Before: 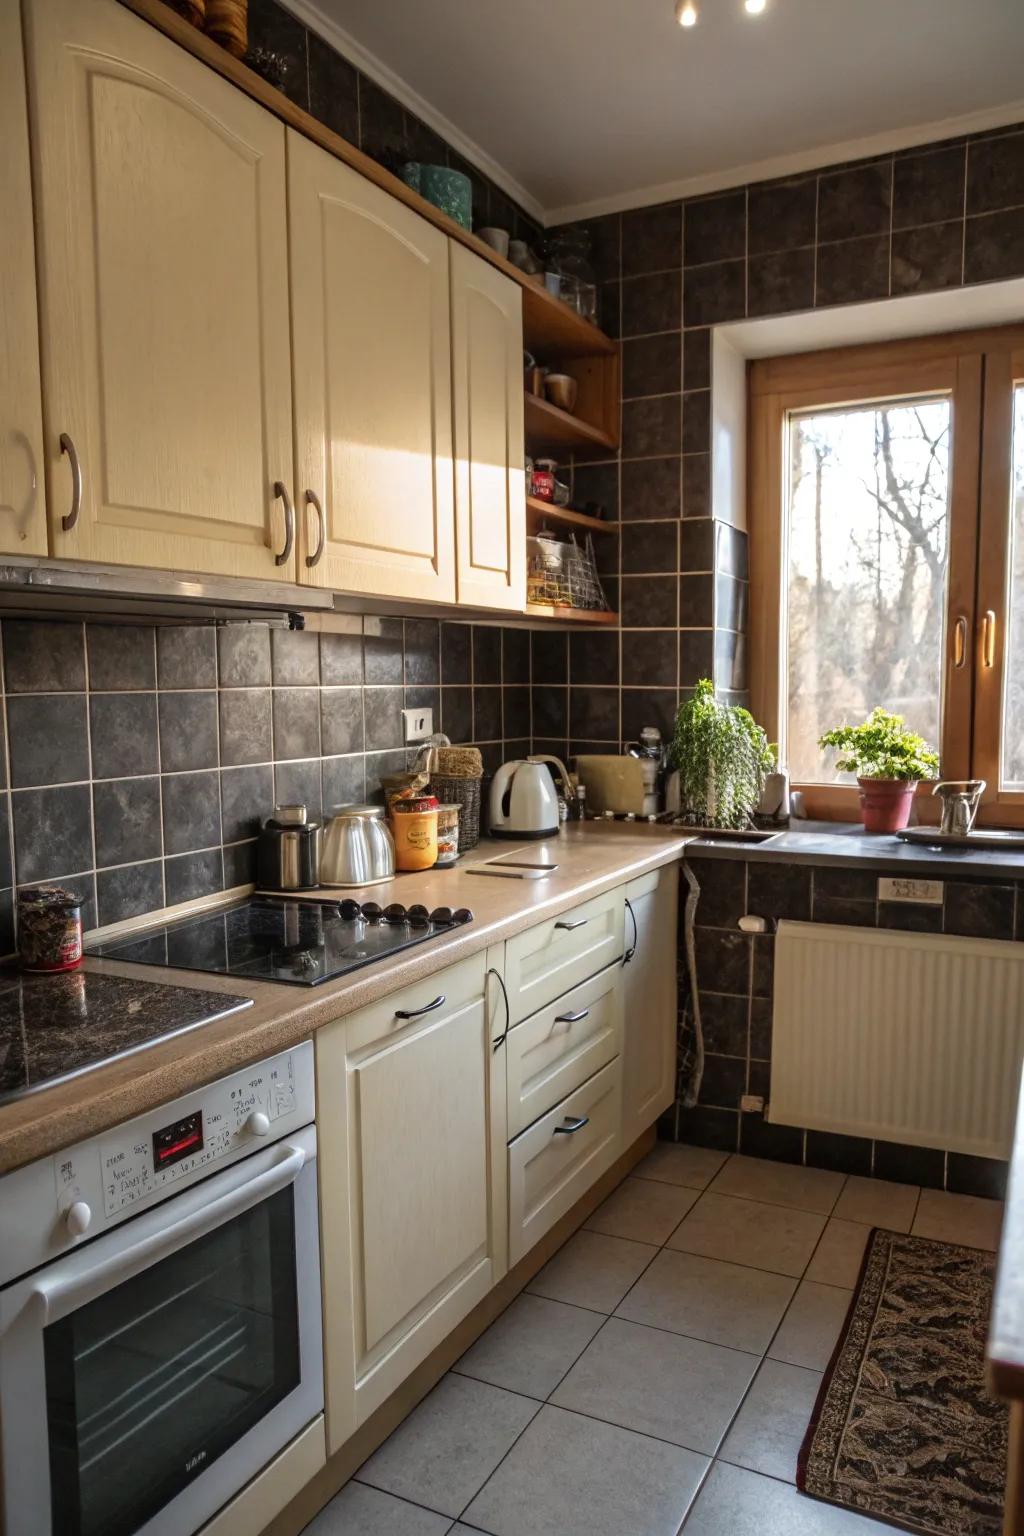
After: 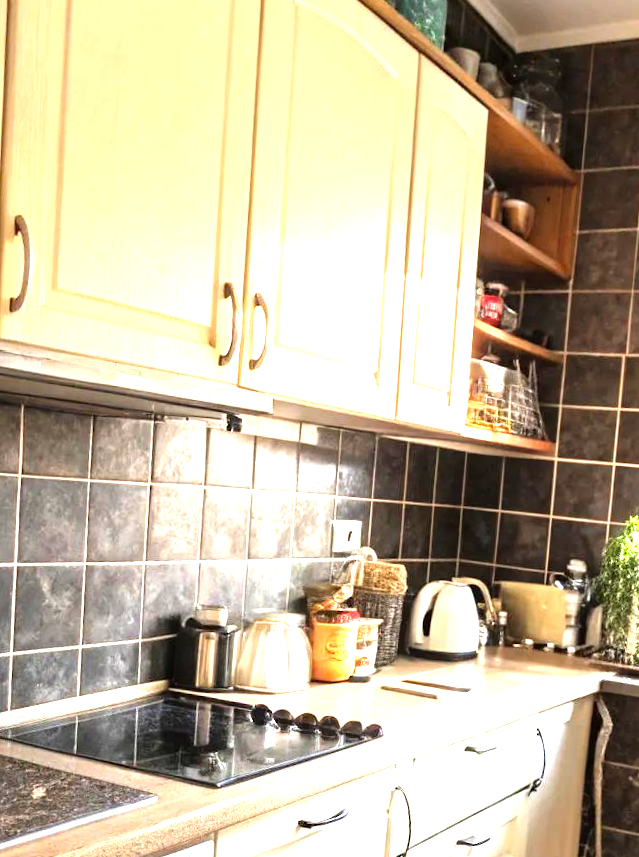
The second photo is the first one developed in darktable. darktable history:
crop and rotate: angle -5.07°, left 2.017%, top 6.844%, right 27.486%, bottom 30.121%
tone equalizer: -8 EV -0.738 EV, -7 EV -0.684 EV, -6 EV -0.597 EV, -5 EV -0.37 EV, -3 EV 0.398 EV, -2 EV 0.6 EV, -1 EV 0.692 EV, +0 EV 0.725 EV
exposure: black level correction 0, exposure 1.442 EV, compensate exposure bias true, compensate highlight preservation false
